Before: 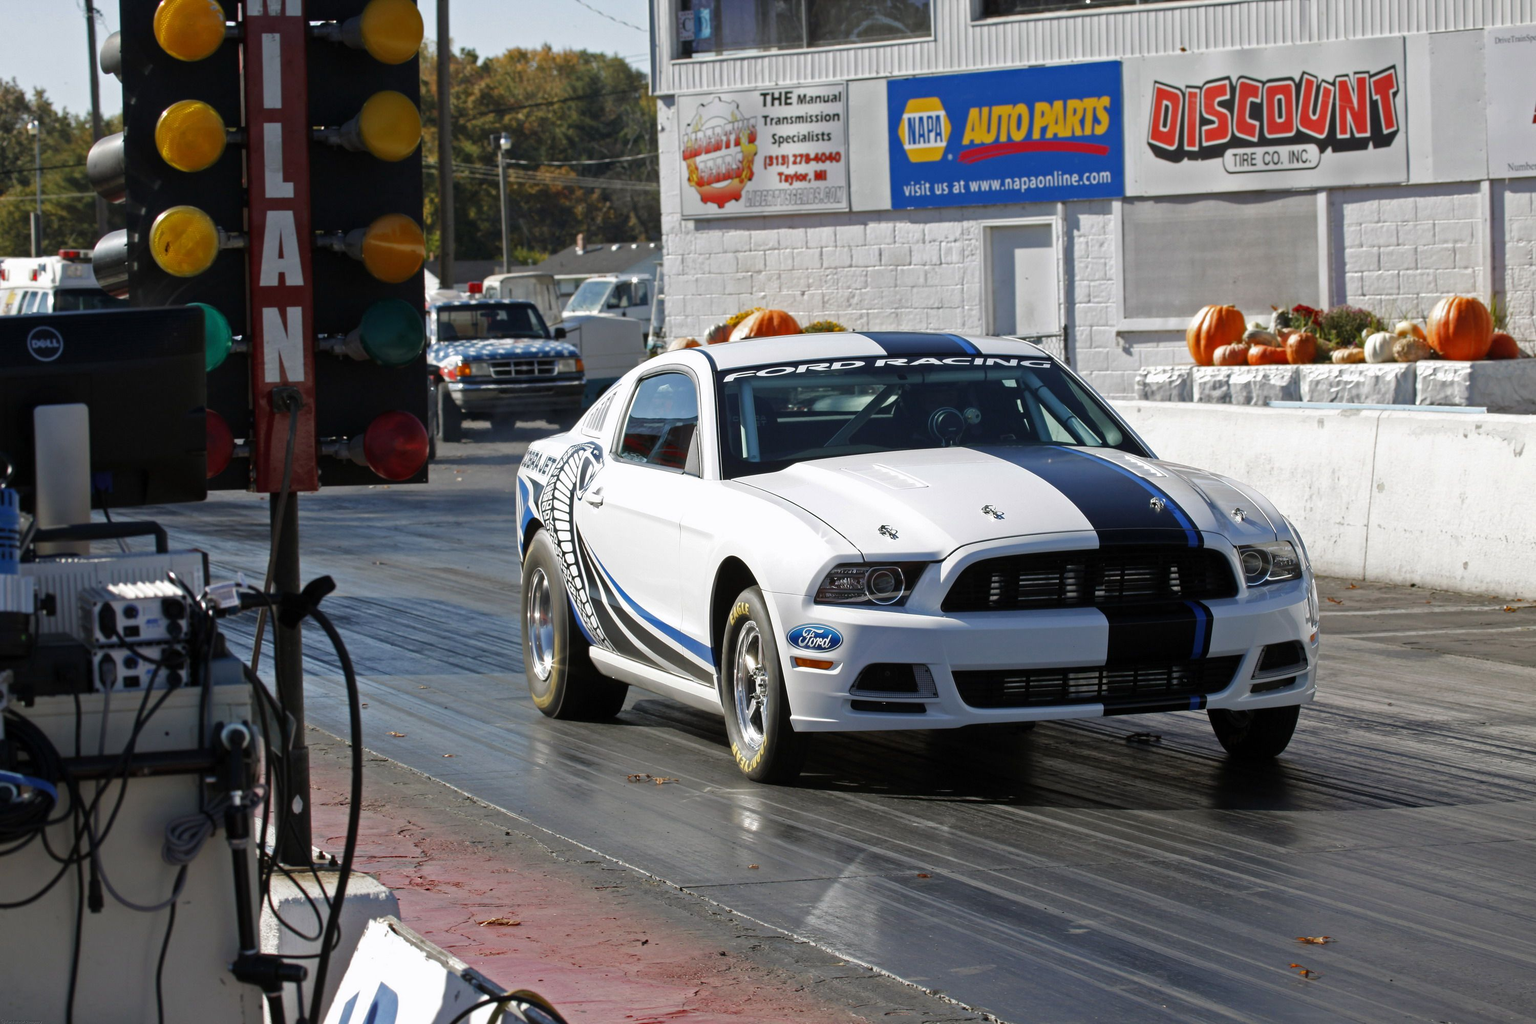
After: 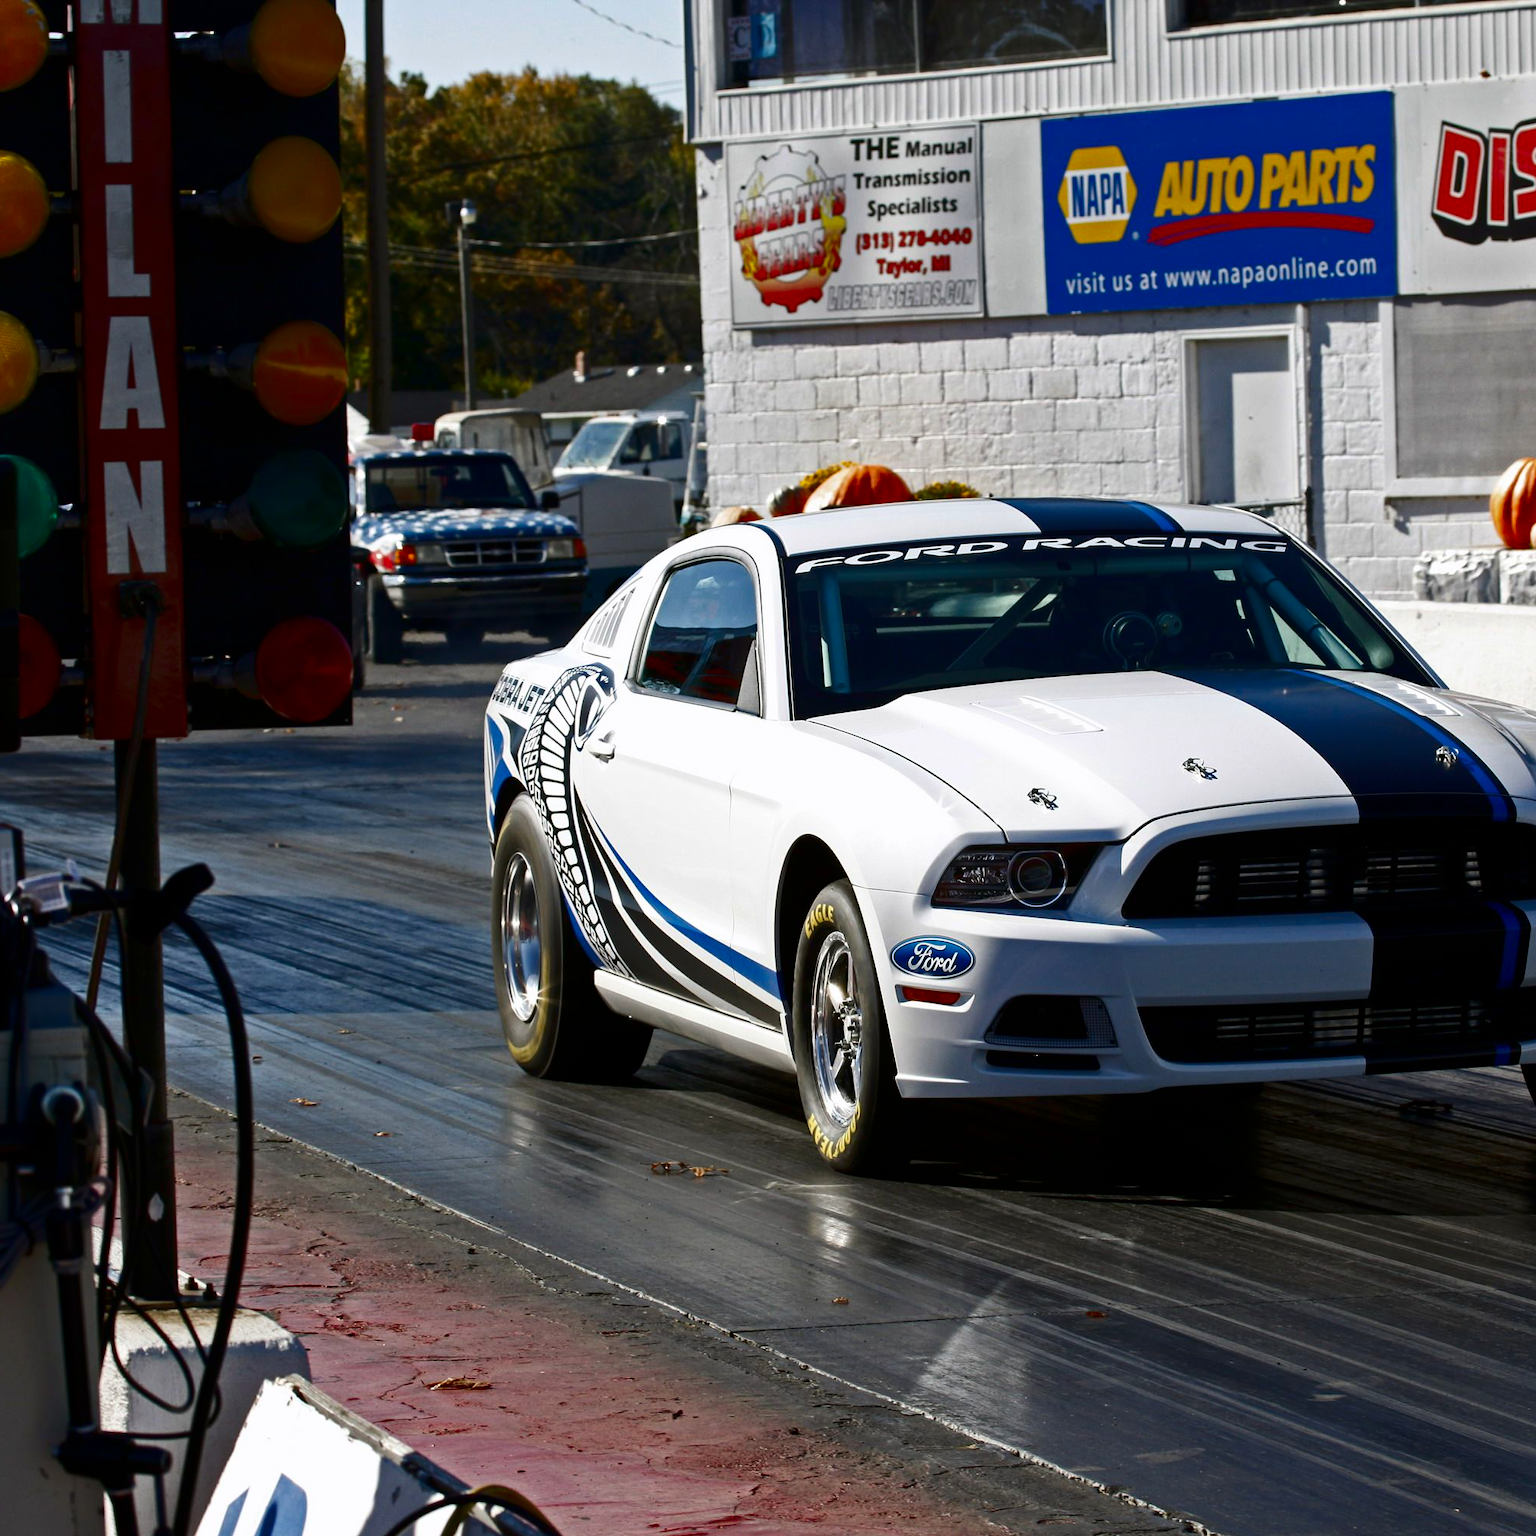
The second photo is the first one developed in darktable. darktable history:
contrast brightness saturation: contrast 0.22, brightness -0.19, saturation 0.24
crop and rotate: left 12.648%, right 20.685%
fill light: on, module defaults
